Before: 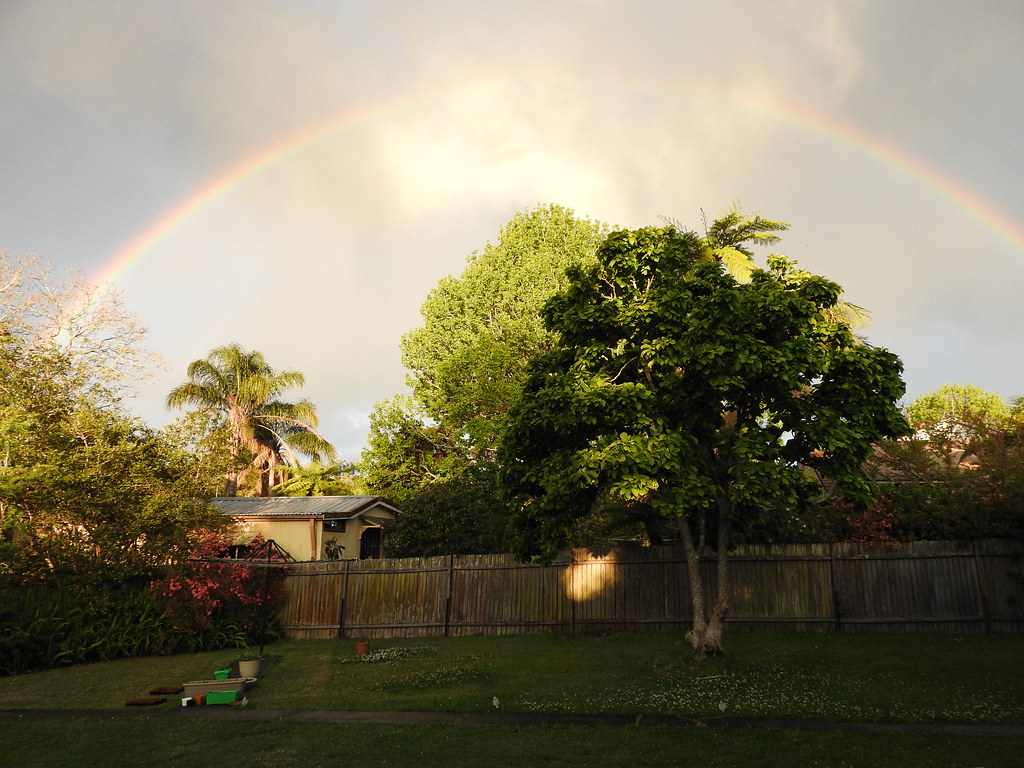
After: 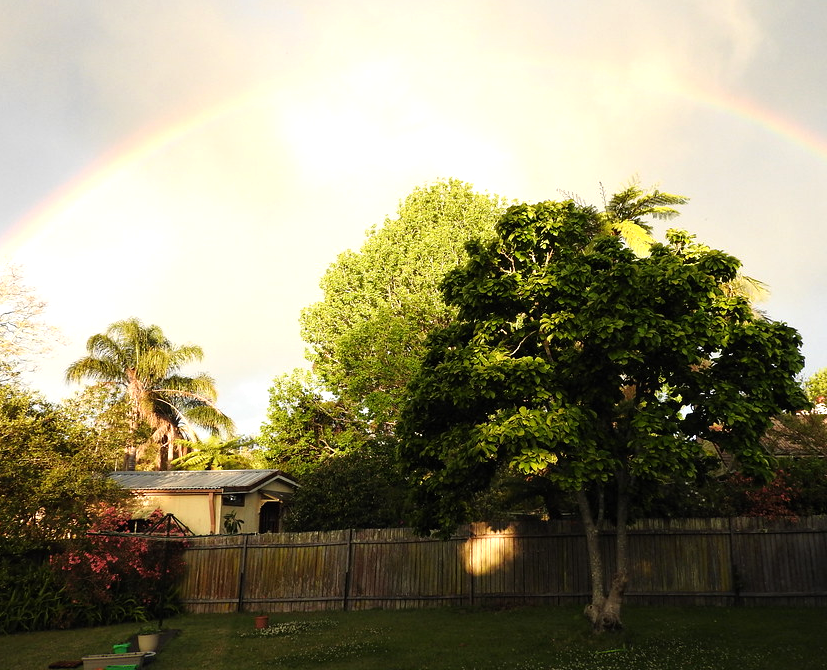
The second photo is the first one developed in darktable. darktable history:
tone equalizer: -8 EV -0.44 EV, -7 EV -0.404 EV, -6 EV -0.311 EV, -5 EV -0.206 EV, -3 EV 0.223 EV, -2 EV 0.314 EV, -1 EV 0.399 EV, +0 EV 0.433 EV
crop: left 9.951%, top 3.504%, right 9.206%, bottom 9.182%
